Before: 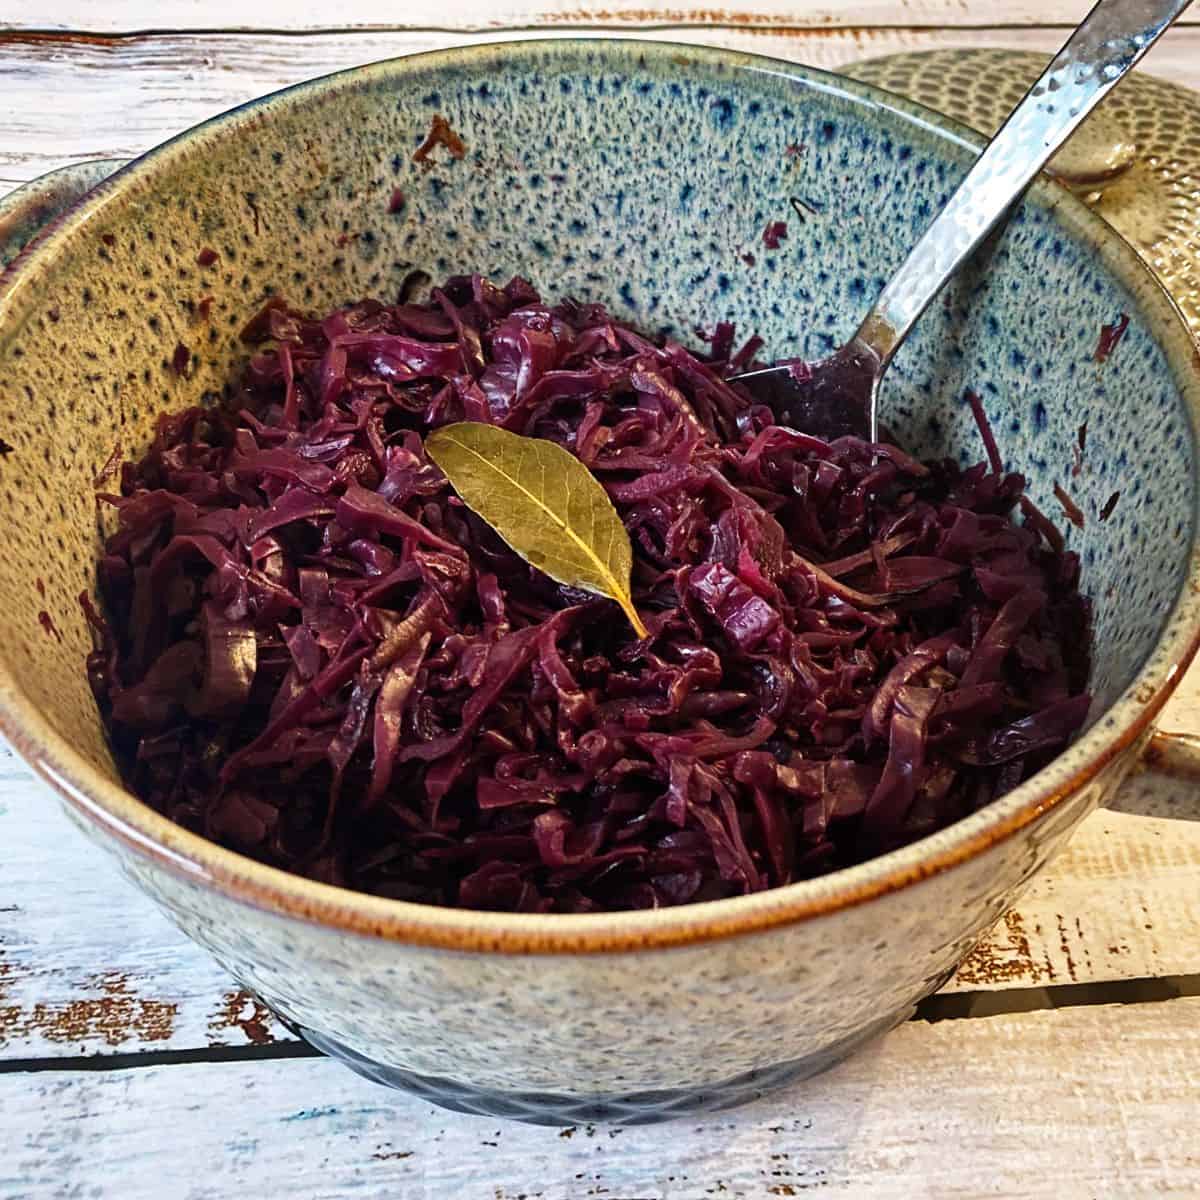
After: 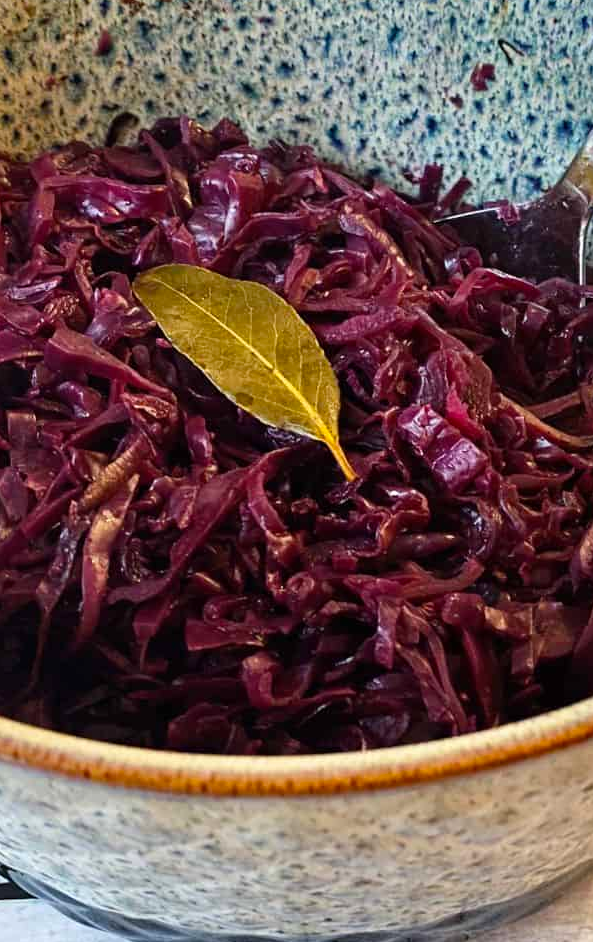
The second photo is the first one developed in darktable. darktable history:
crop and rotate: angle 0.02°, left 24.353%, top 13.219%, right 26.156%, bottom 8.224%
color balance: output saturation 110%
